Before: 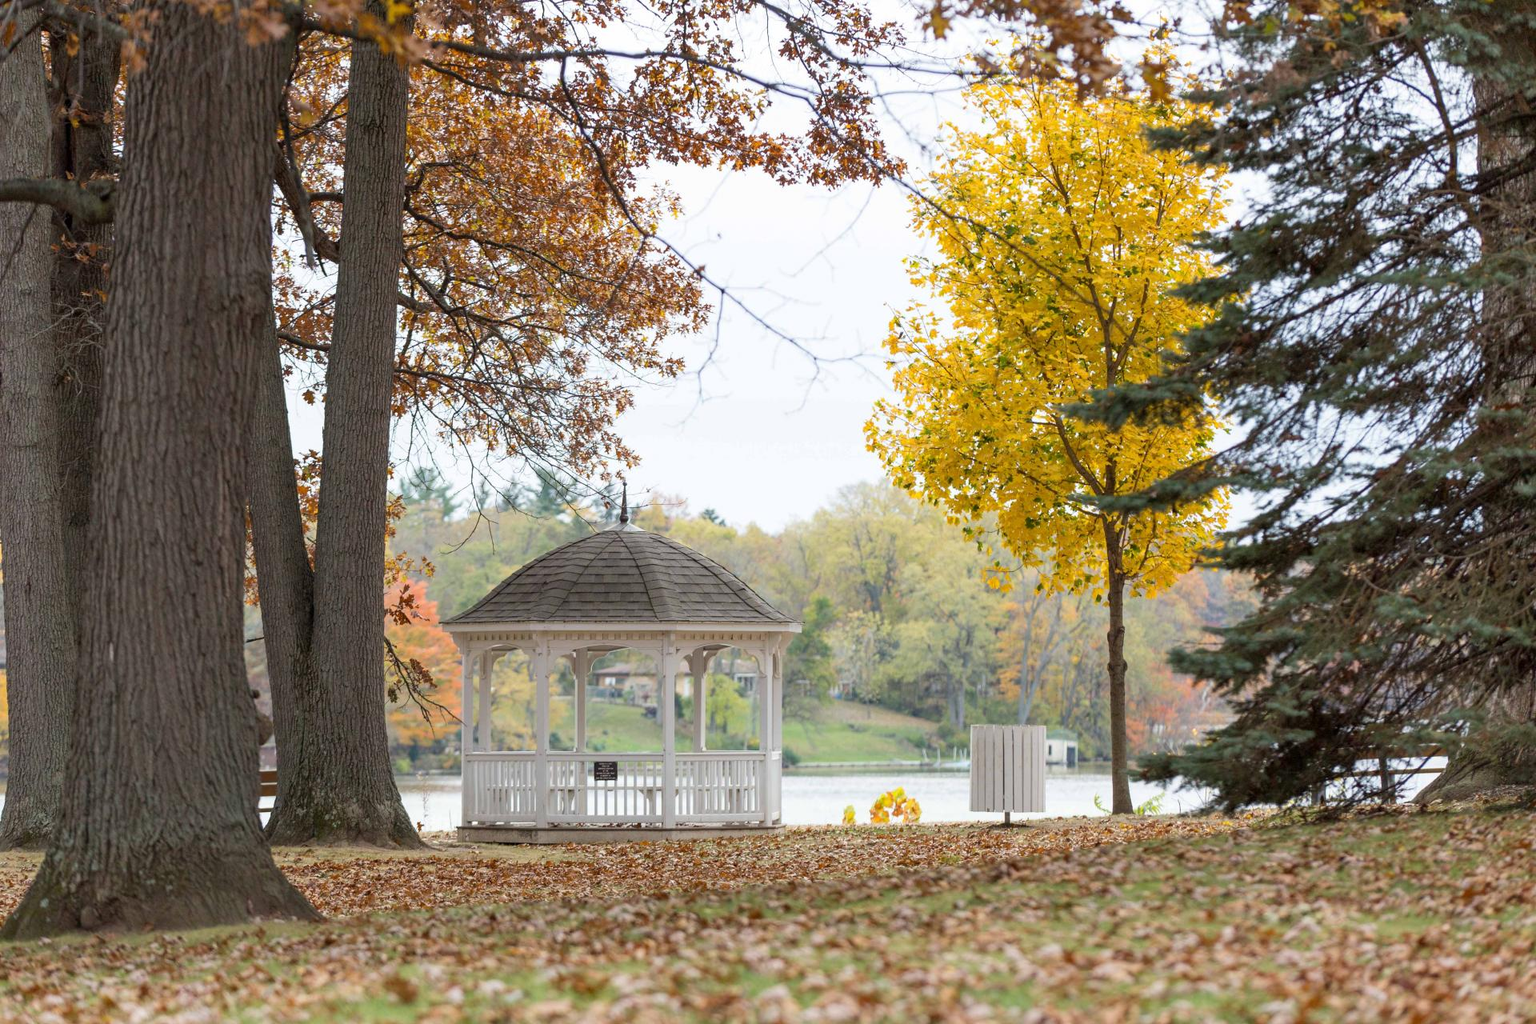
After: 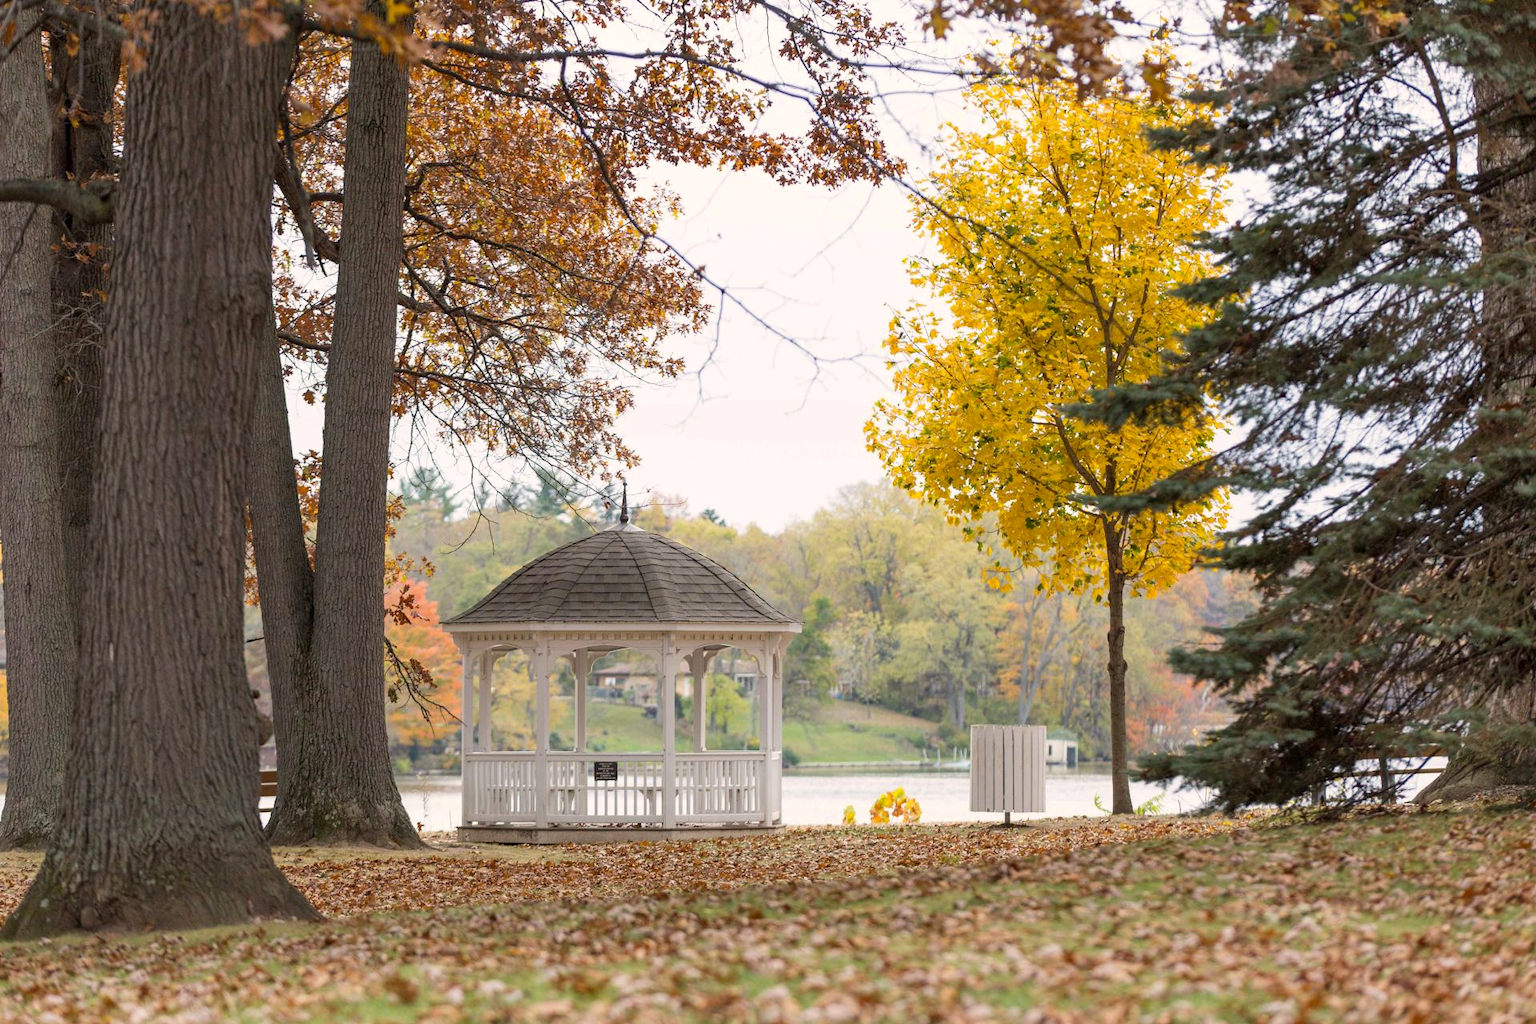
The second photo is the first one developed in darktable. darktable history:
color correction: highlights a* 3.93, highlights b* 5.08
